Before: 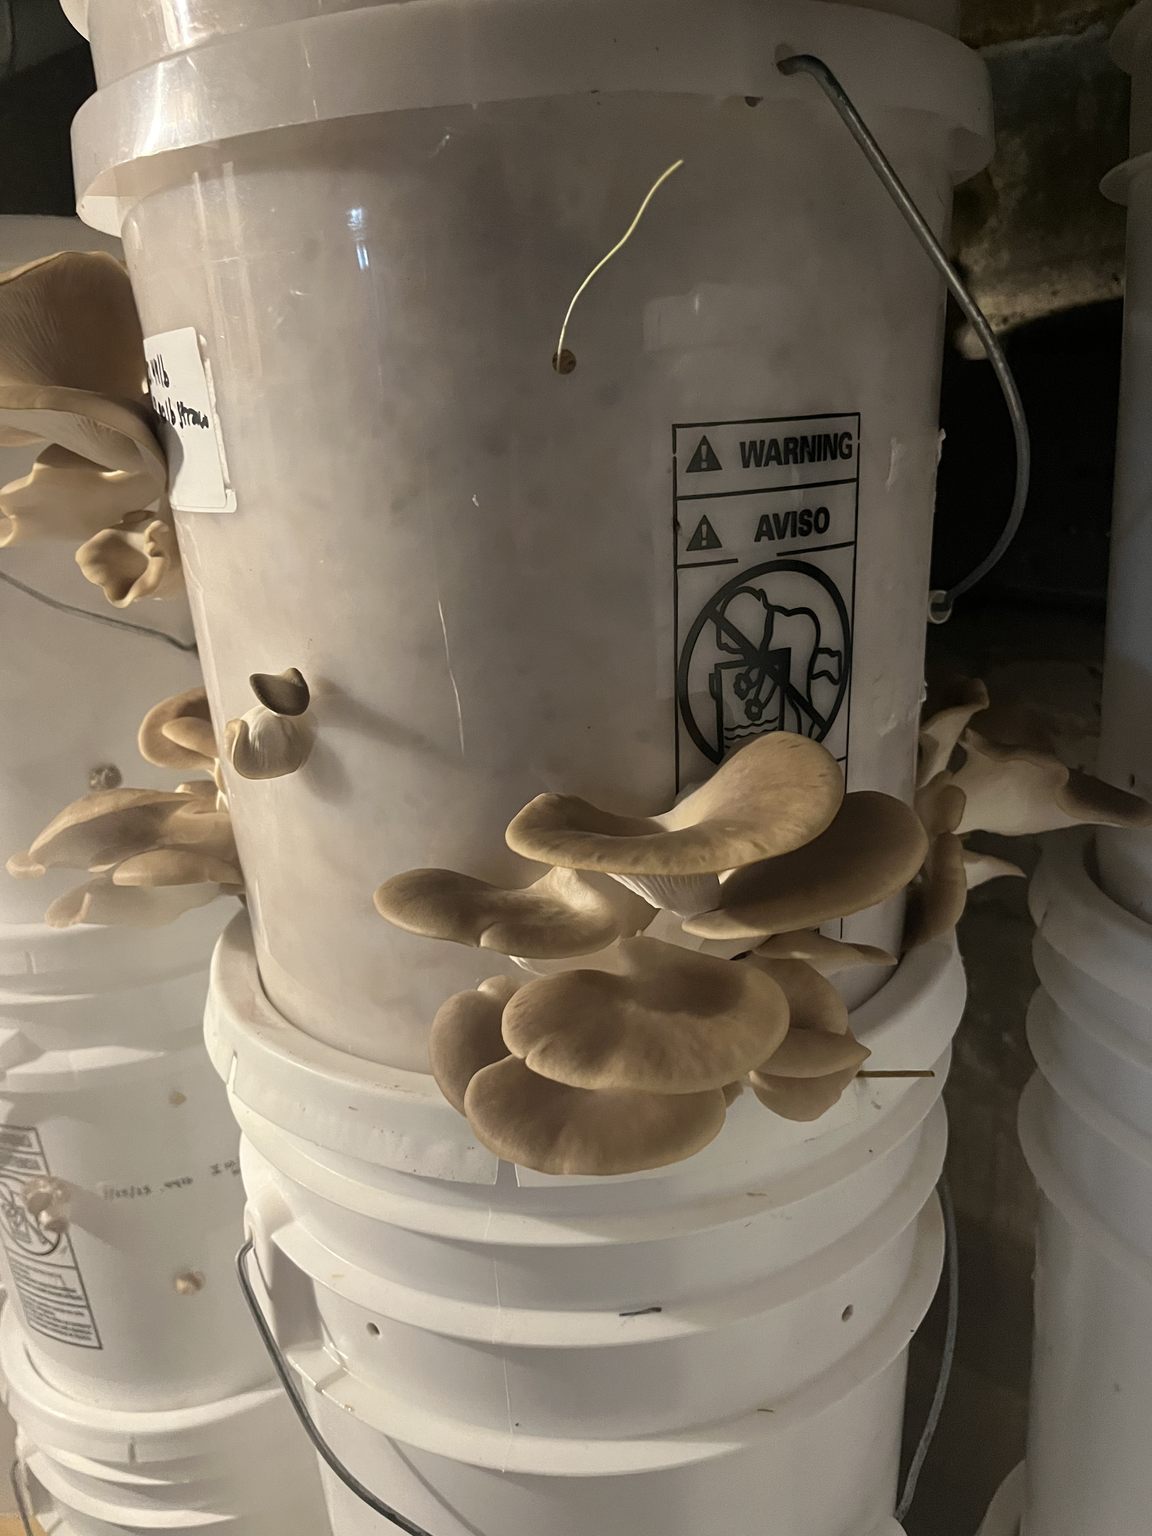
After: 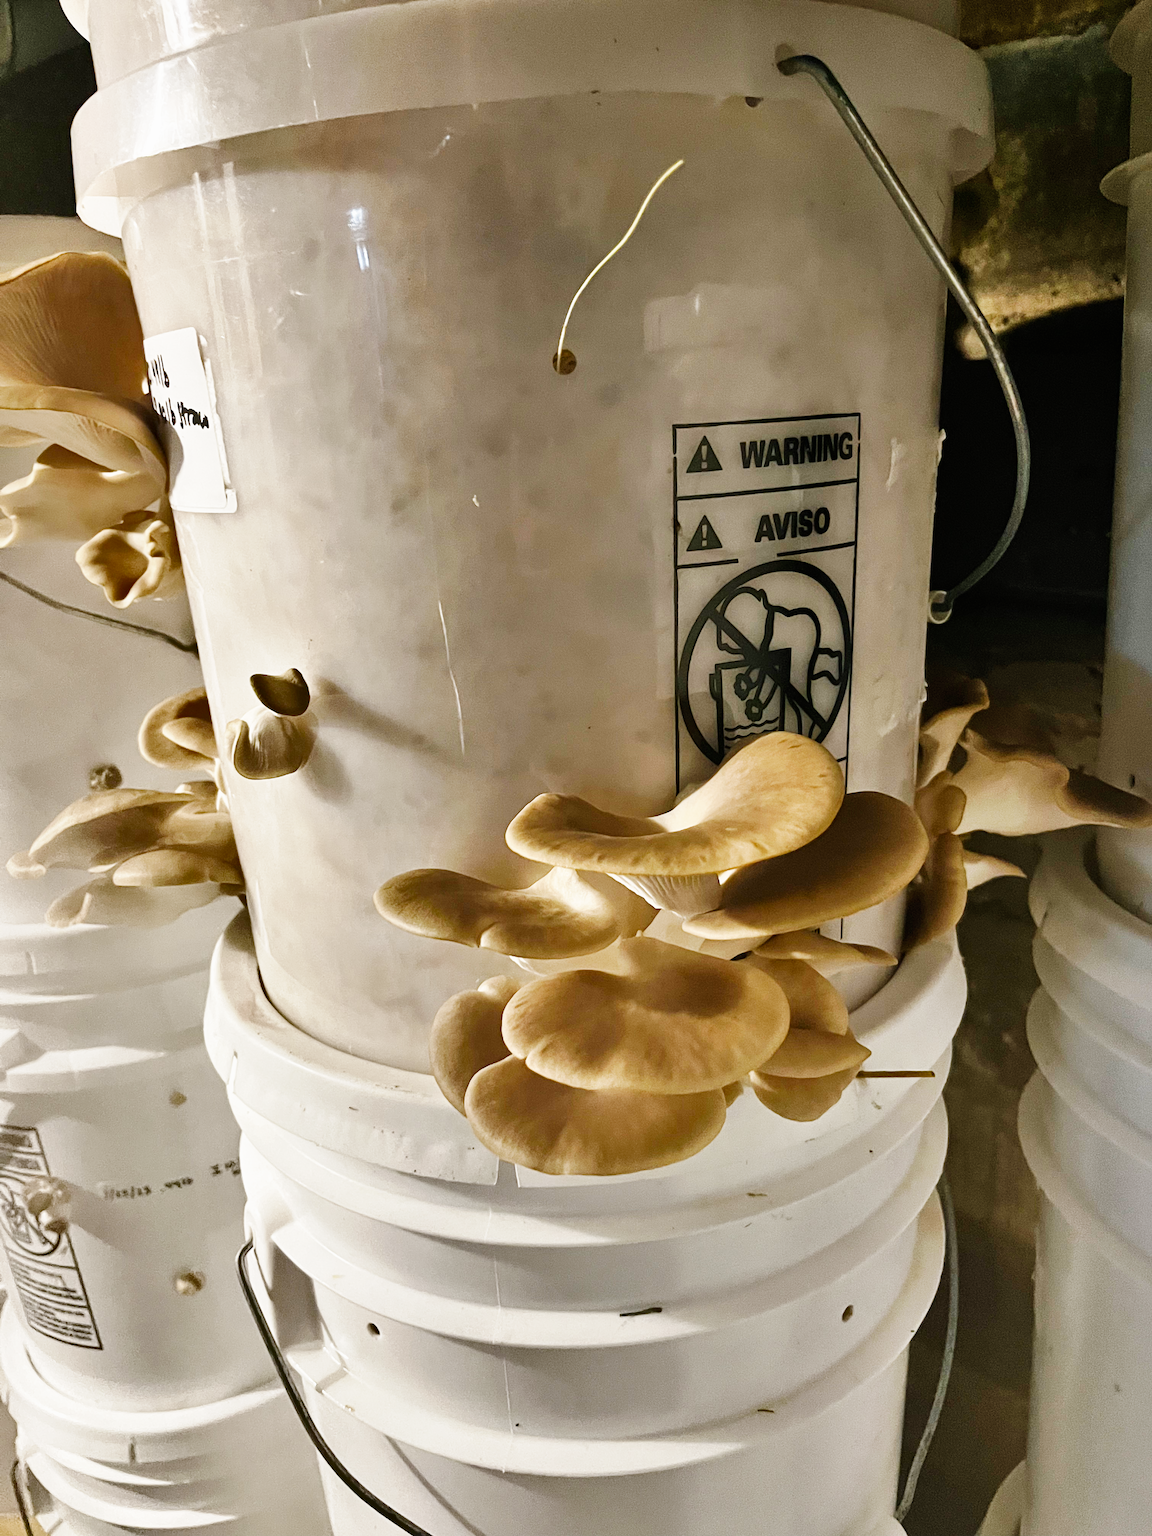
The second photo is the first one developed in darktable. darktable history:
base curve: curves: ch0 [(0, 0) (0.007, 0.004) (0.027, 0.03) (0.046, 0.07) (0.207, 0.54) (0.442, 0.872) (0.673, 0.972) (1, 1)], preserve colors none
shadows and highlights: radius 108.52, shadows 44.07, highlights -67.8, low approximation 0.01, soften with gaussian
color balance rgb: shadows lift › chroma 1%, shadows lift › hue 113°, highlights gain › chroma 0.2%, highlights gain › hue 333°, perceptual saturation grading › global saturation 20%, perceptual saturation grading › highlights -50%, perceptual saturation grading › shadows 25%, contrast -10%
